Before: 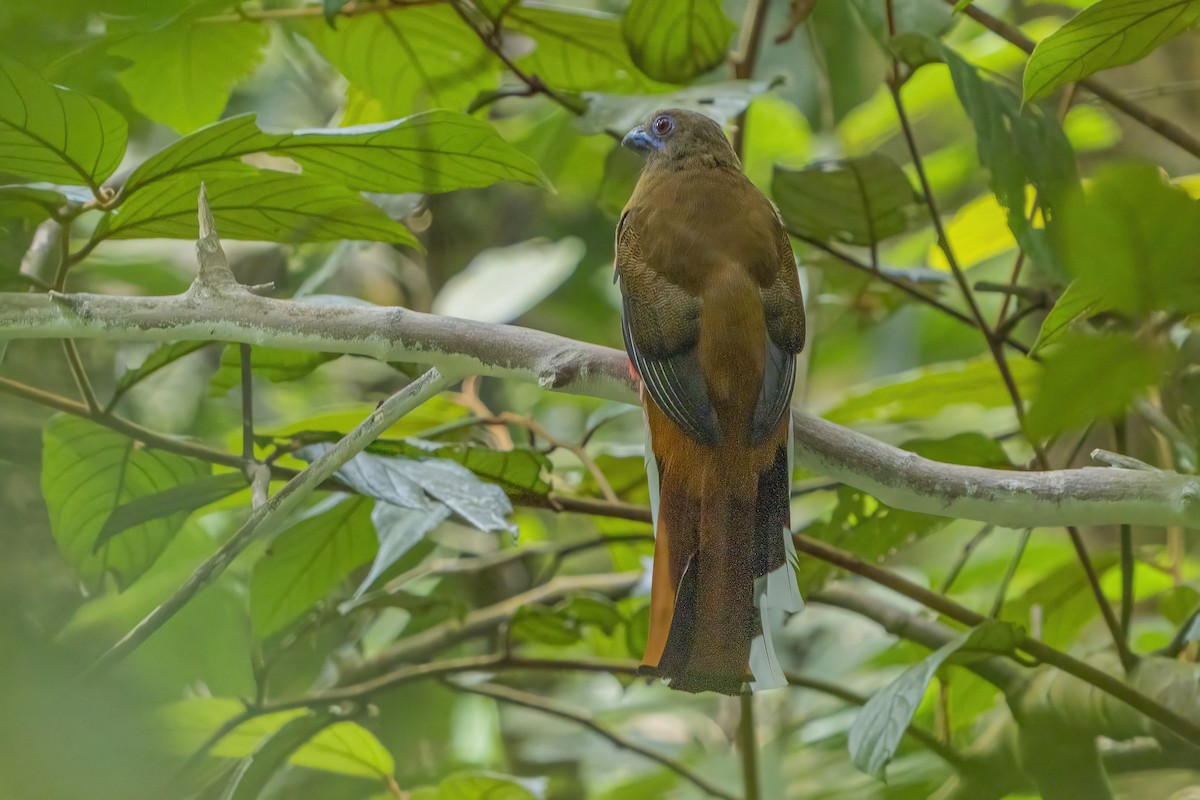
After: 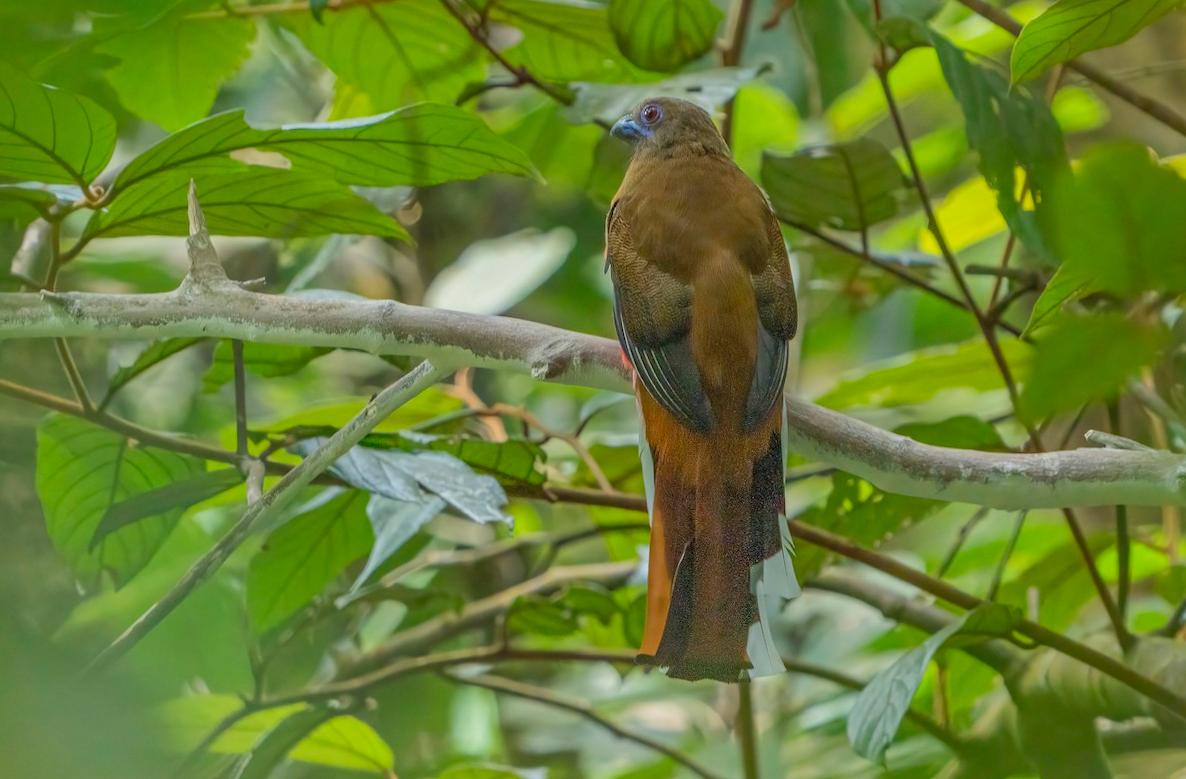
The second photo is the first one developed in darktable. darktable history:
rotate and perspective: rotation -1°, crop left 0.011, crop right 0.989, crop top 0.025, crop bottom 0.975
shadows and highlights: shadows 43.06, highlights 6.94
